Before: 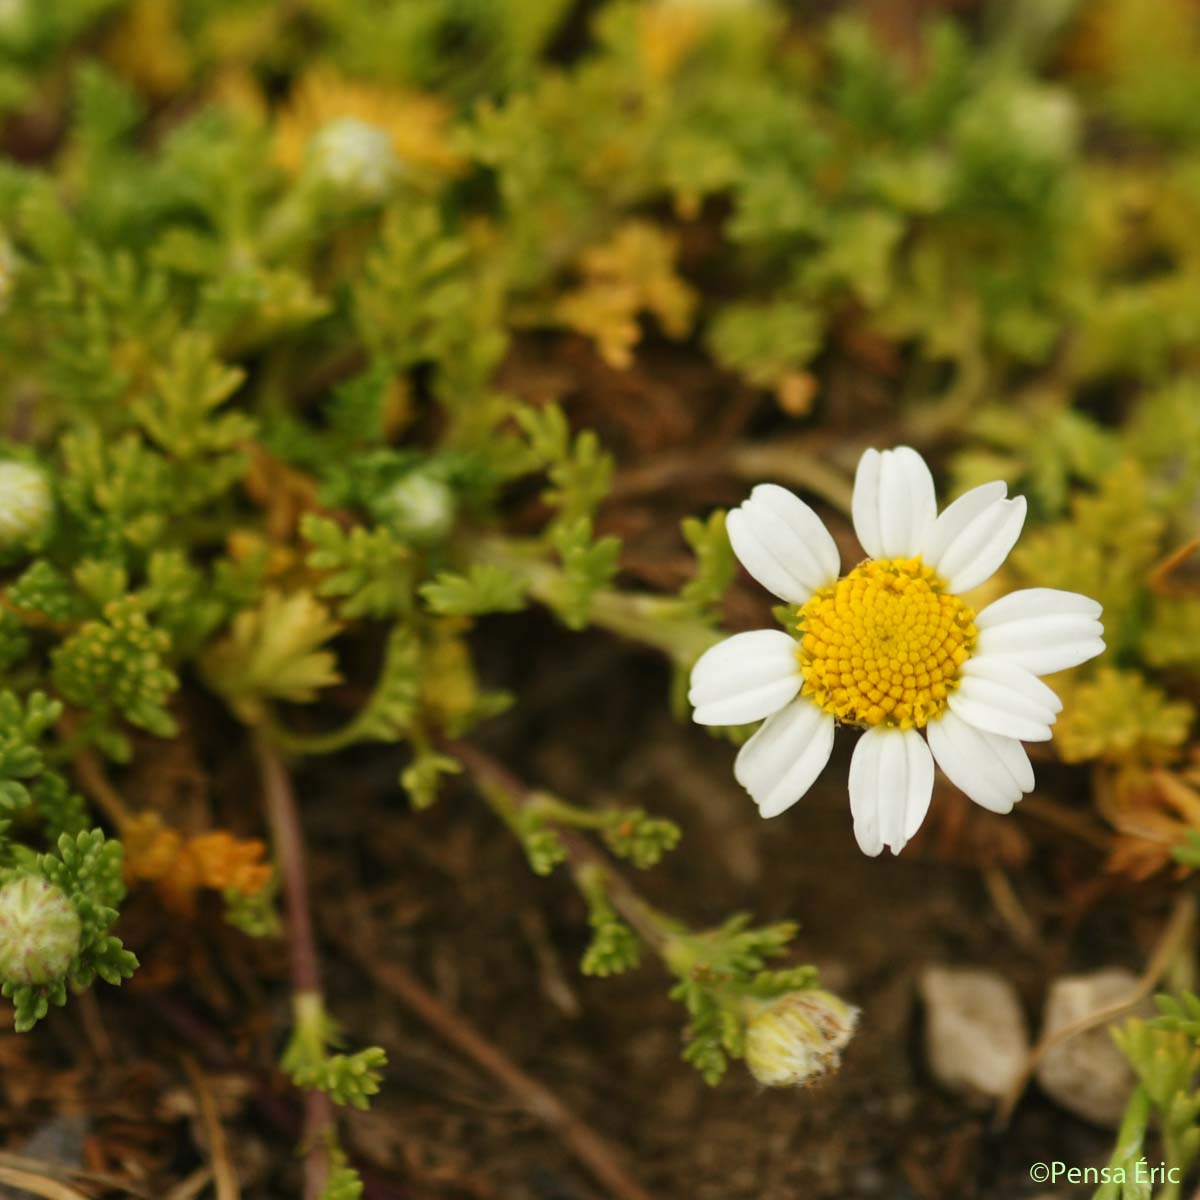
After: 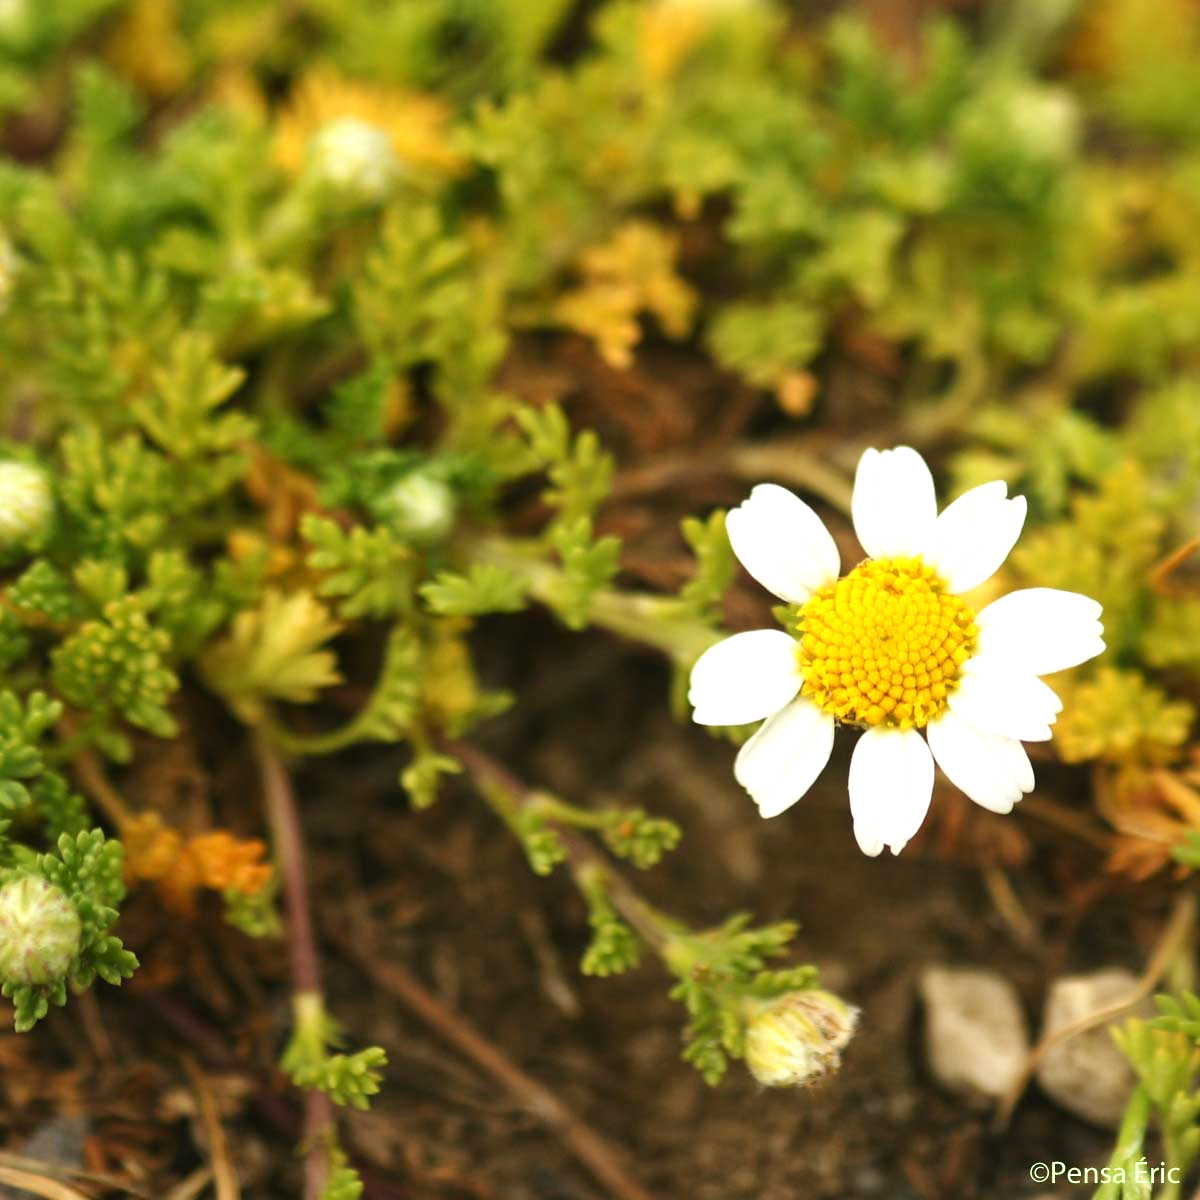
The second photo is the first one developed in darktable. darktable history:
exposure: exposure 0.748 EV, compensate highlight preservation false
